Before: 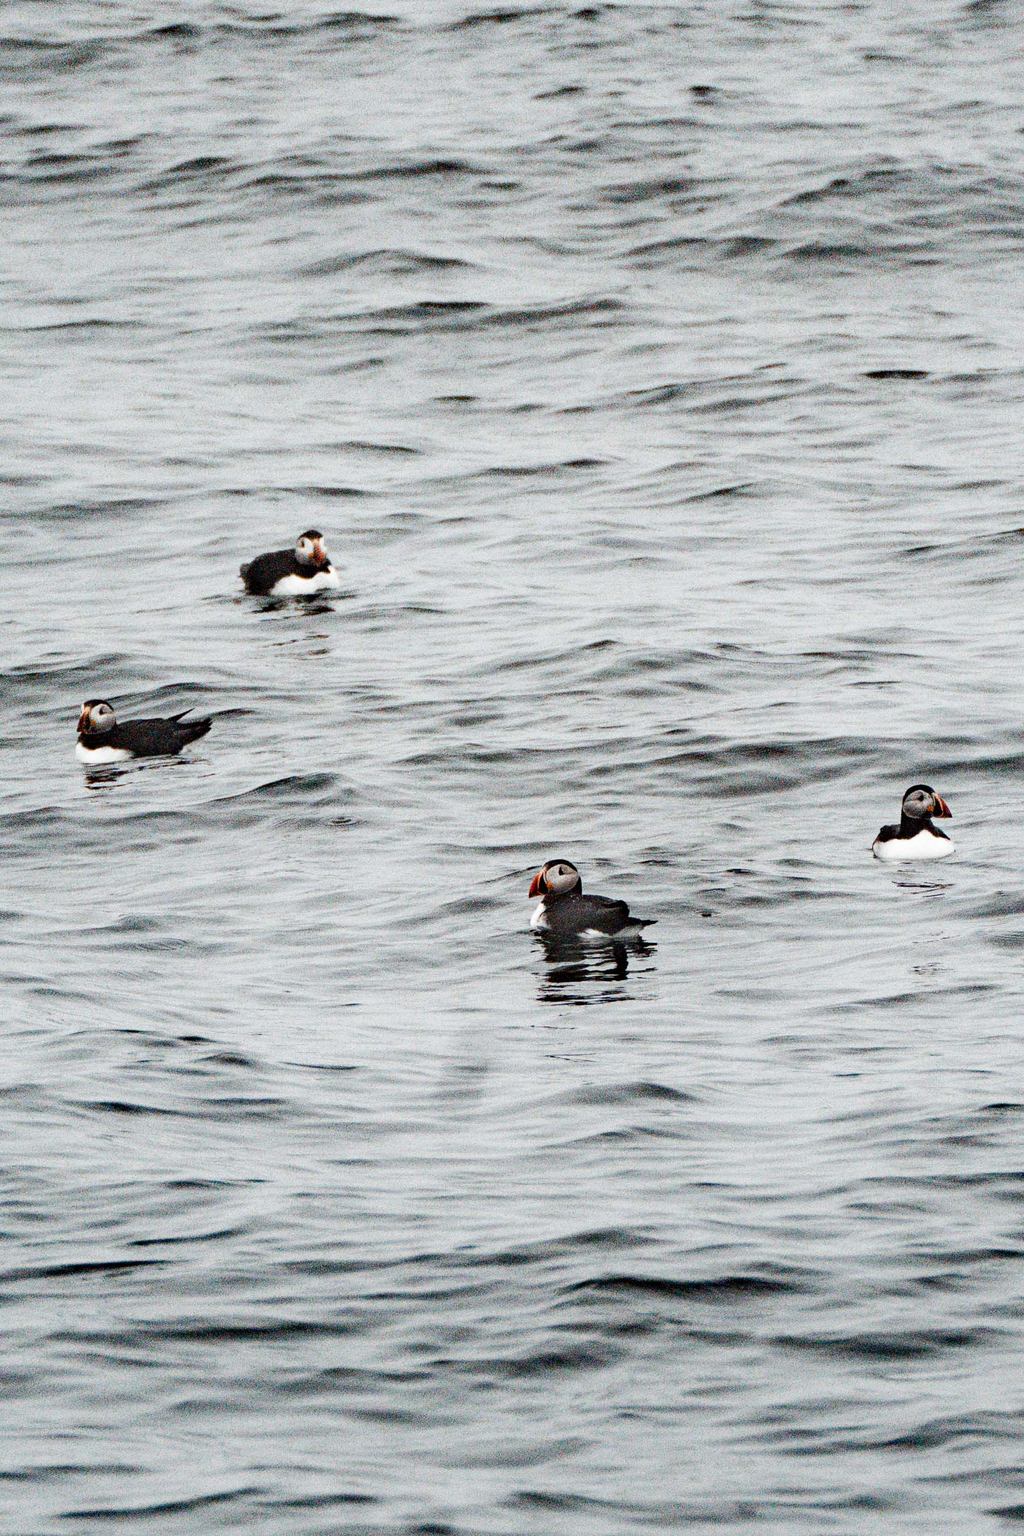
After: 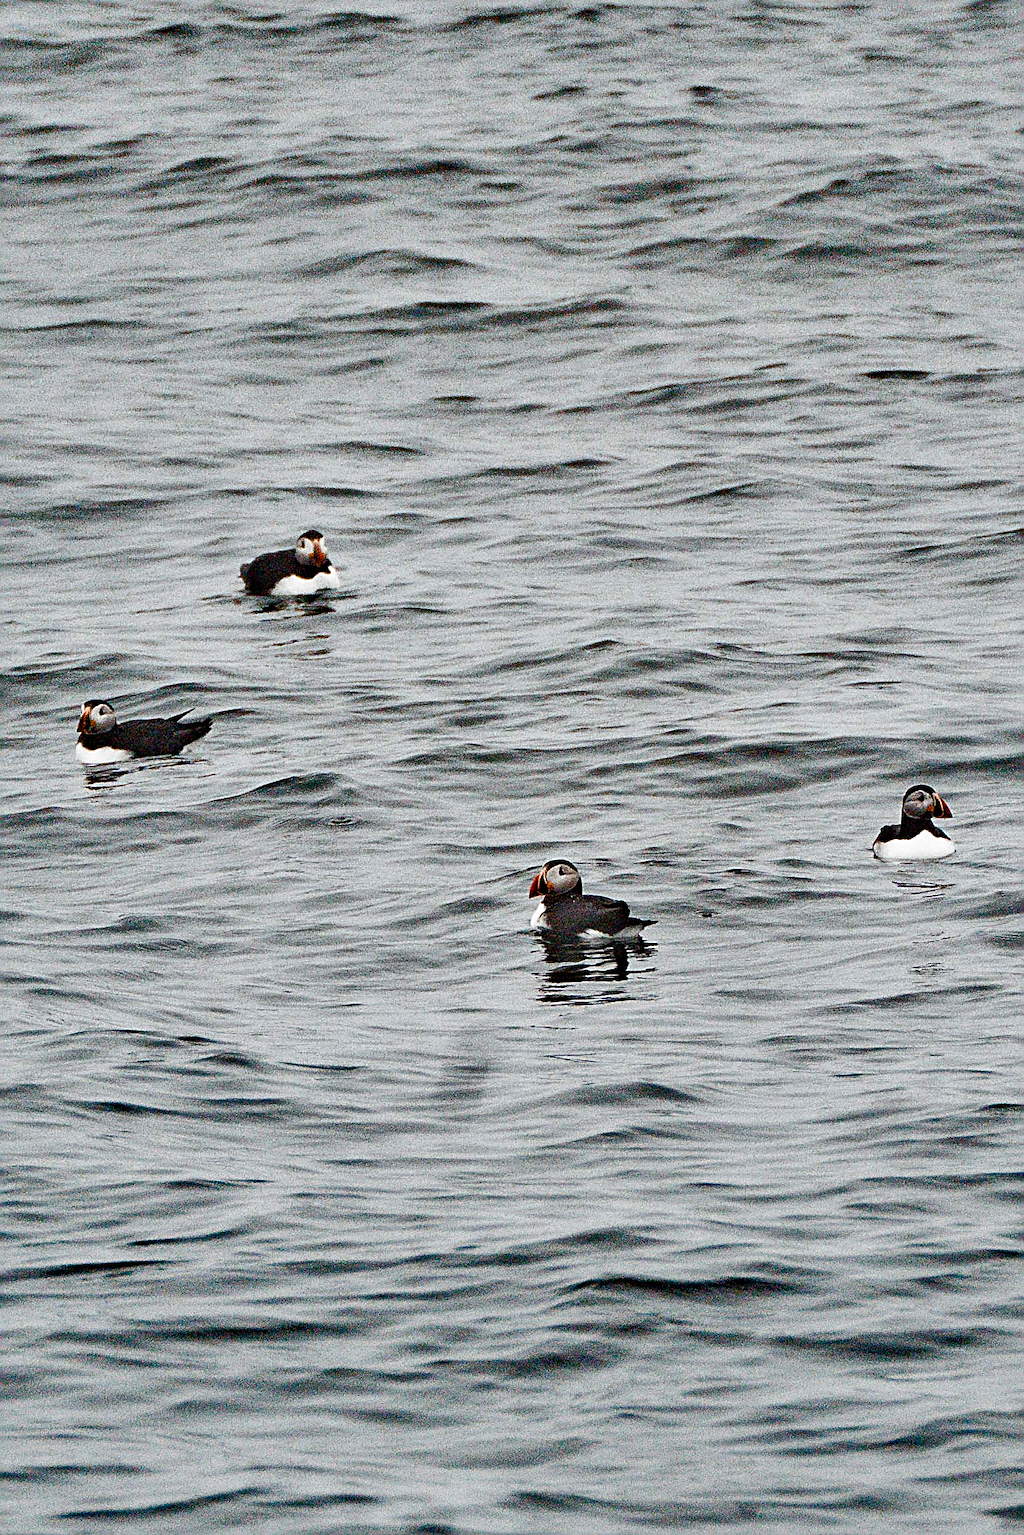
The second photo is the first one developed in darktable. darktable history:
shadows and highlights: shadows 30.72, highlights -62.54, soften with gaussian
color balance rgb: perceptual saturation grading › global saturation 23.877%, perceptual saturation grading › highlights -23.583%, perceptual saturation grading › mid-tones 24.002%, perceptual saturation grading › shadows 39.418%
sharpen: radius 2.572, amount 0.687
